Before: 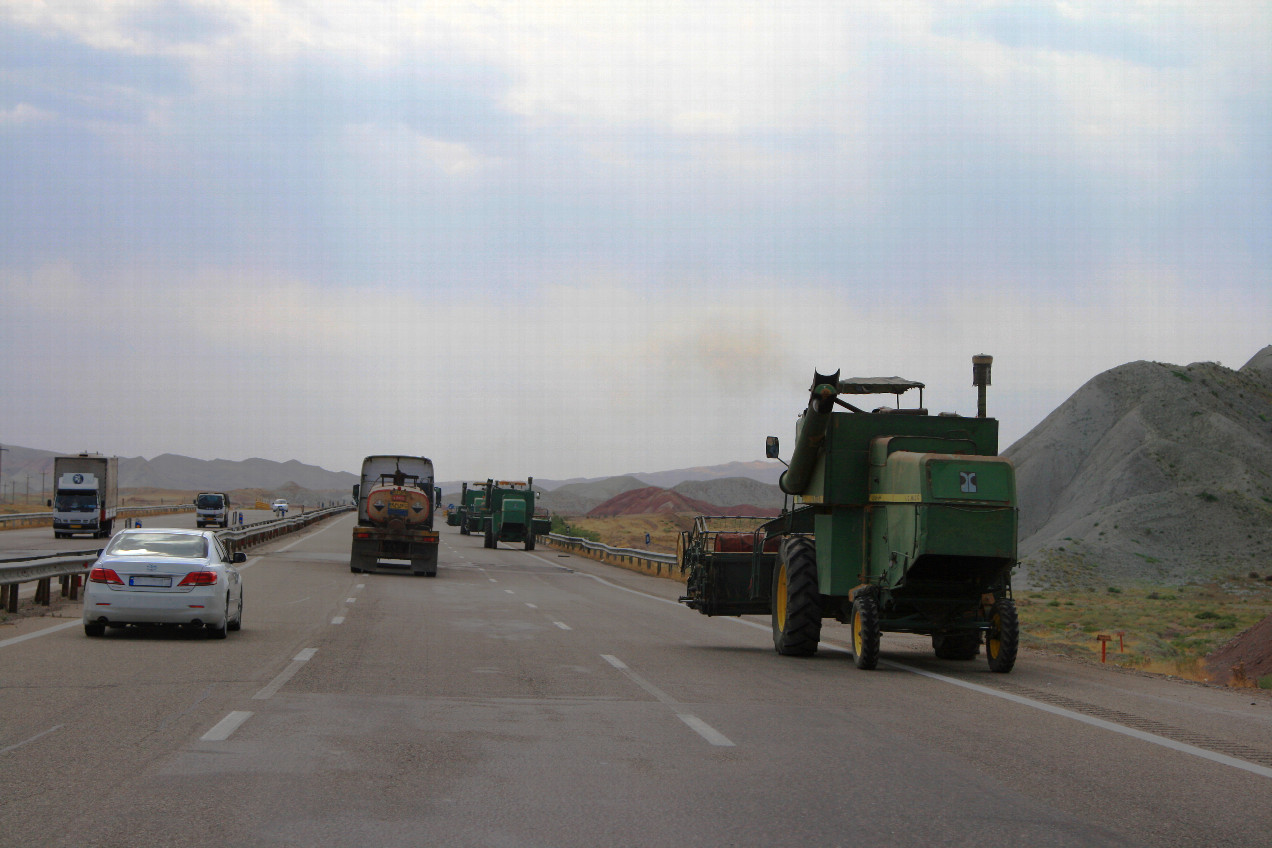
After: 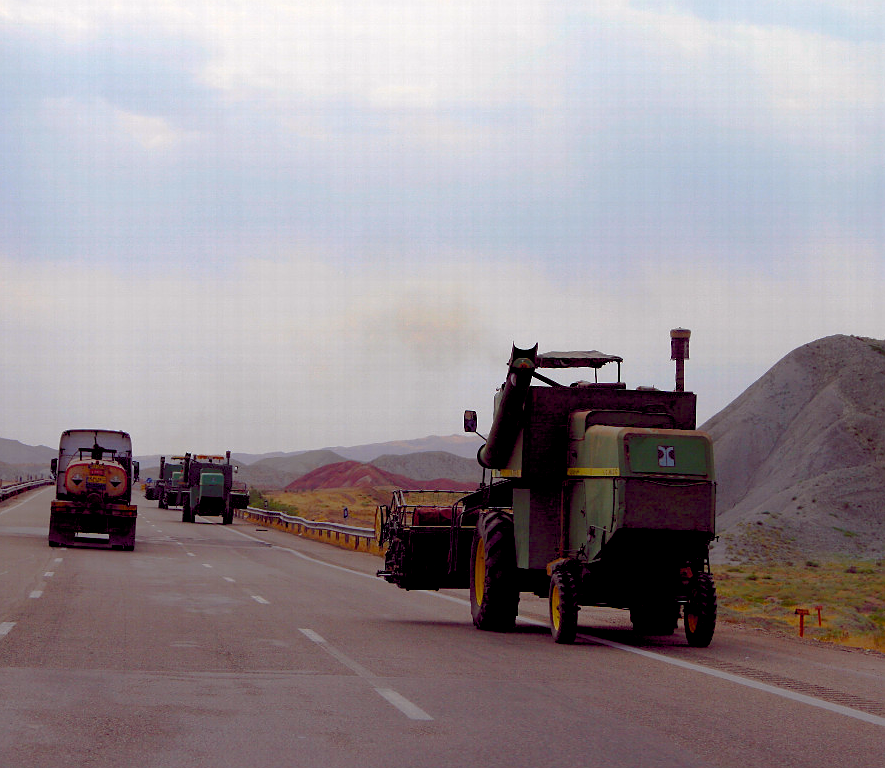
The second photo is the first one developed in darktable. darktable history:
exposure: black level correction 0.01, exposure 0.016 EV, compensate highlight preservation false
color balance rgb: power › luminance 1.492%, global offset › chroma 0.276%, global offset › hue 319.82°, perceptual saturation grading › global saturation 20%, perceptual saturation grading › highlights -24.762%, perceptual saturation grading › shadows 49.961%, global vibrance 9.357%
crop and rotate: left 23.863%, top 3.122%, right 6.532%, bottom 6.291%
sharpen: radius 0.988
